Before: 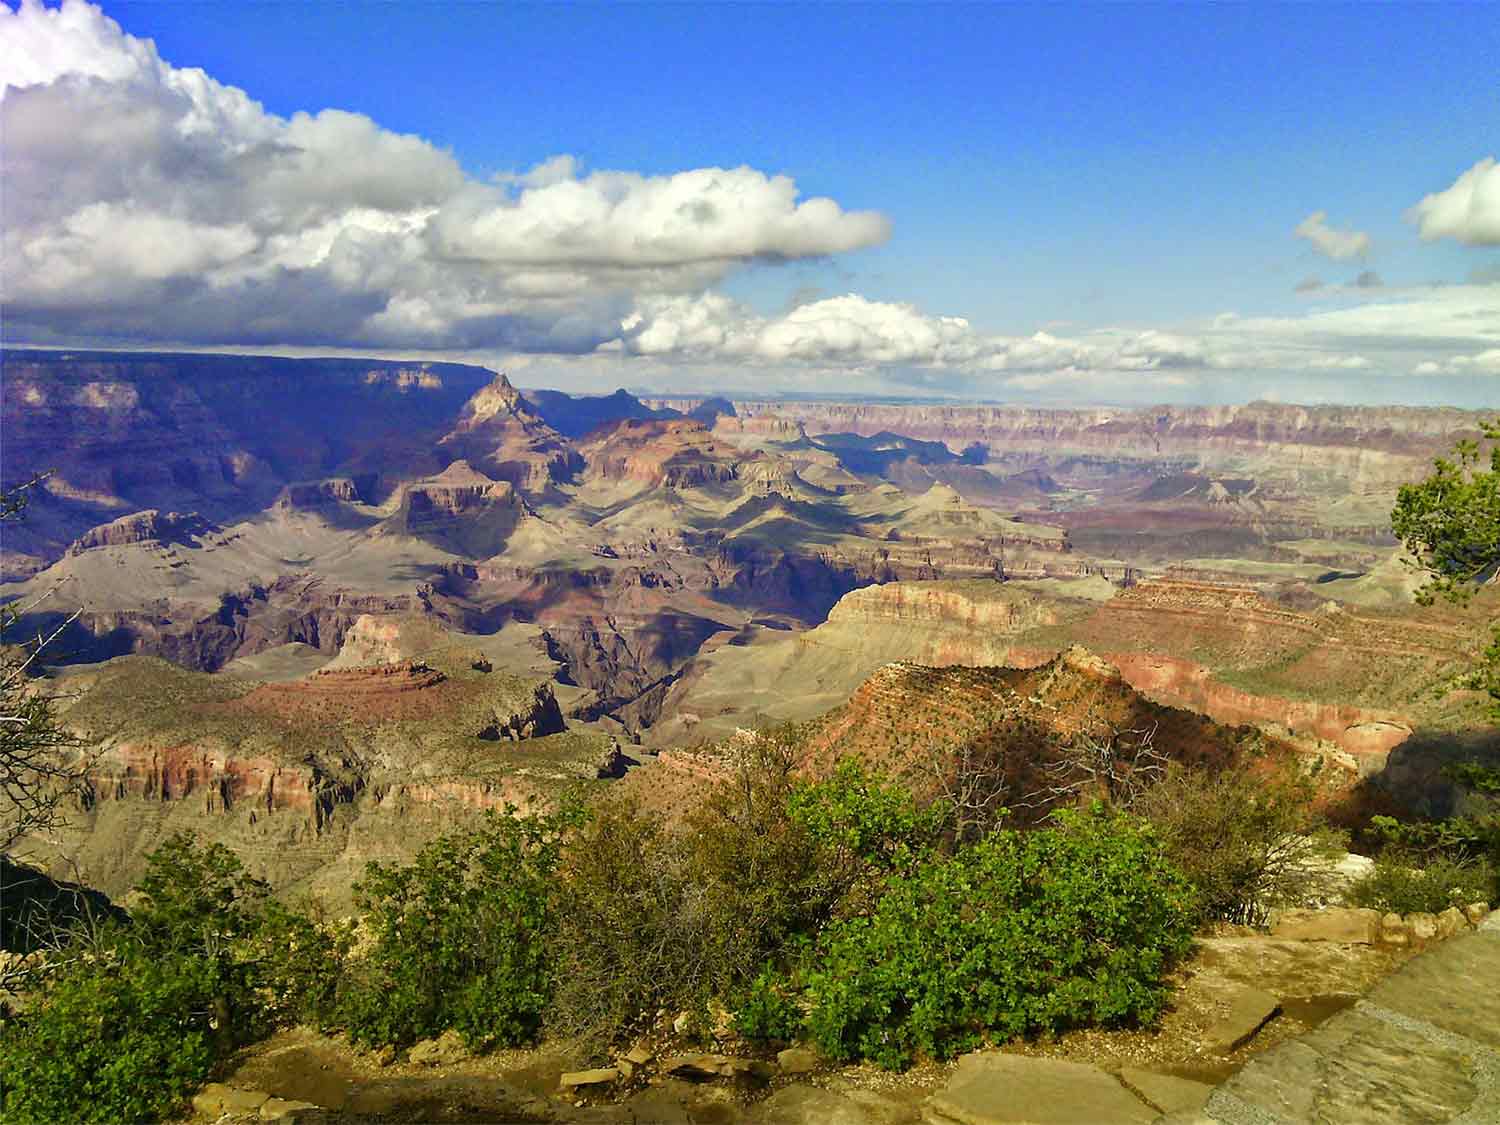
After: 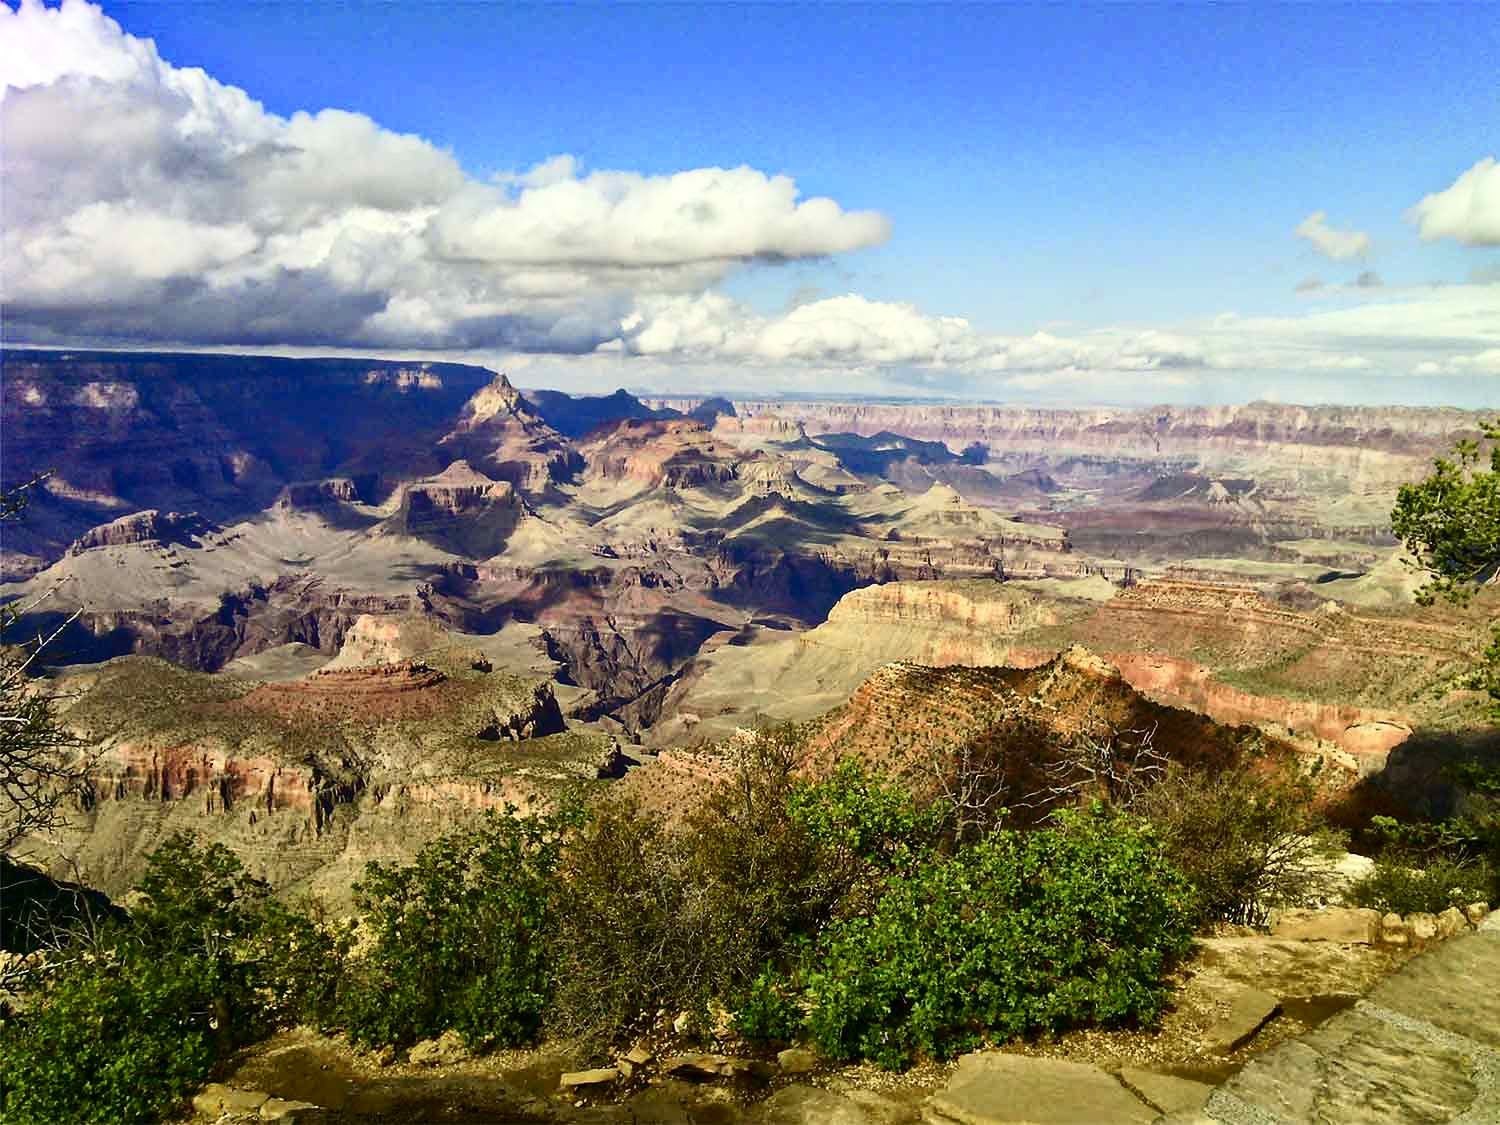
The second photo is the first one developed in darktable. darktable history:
contrast brightness saturation: contrast 0.276
